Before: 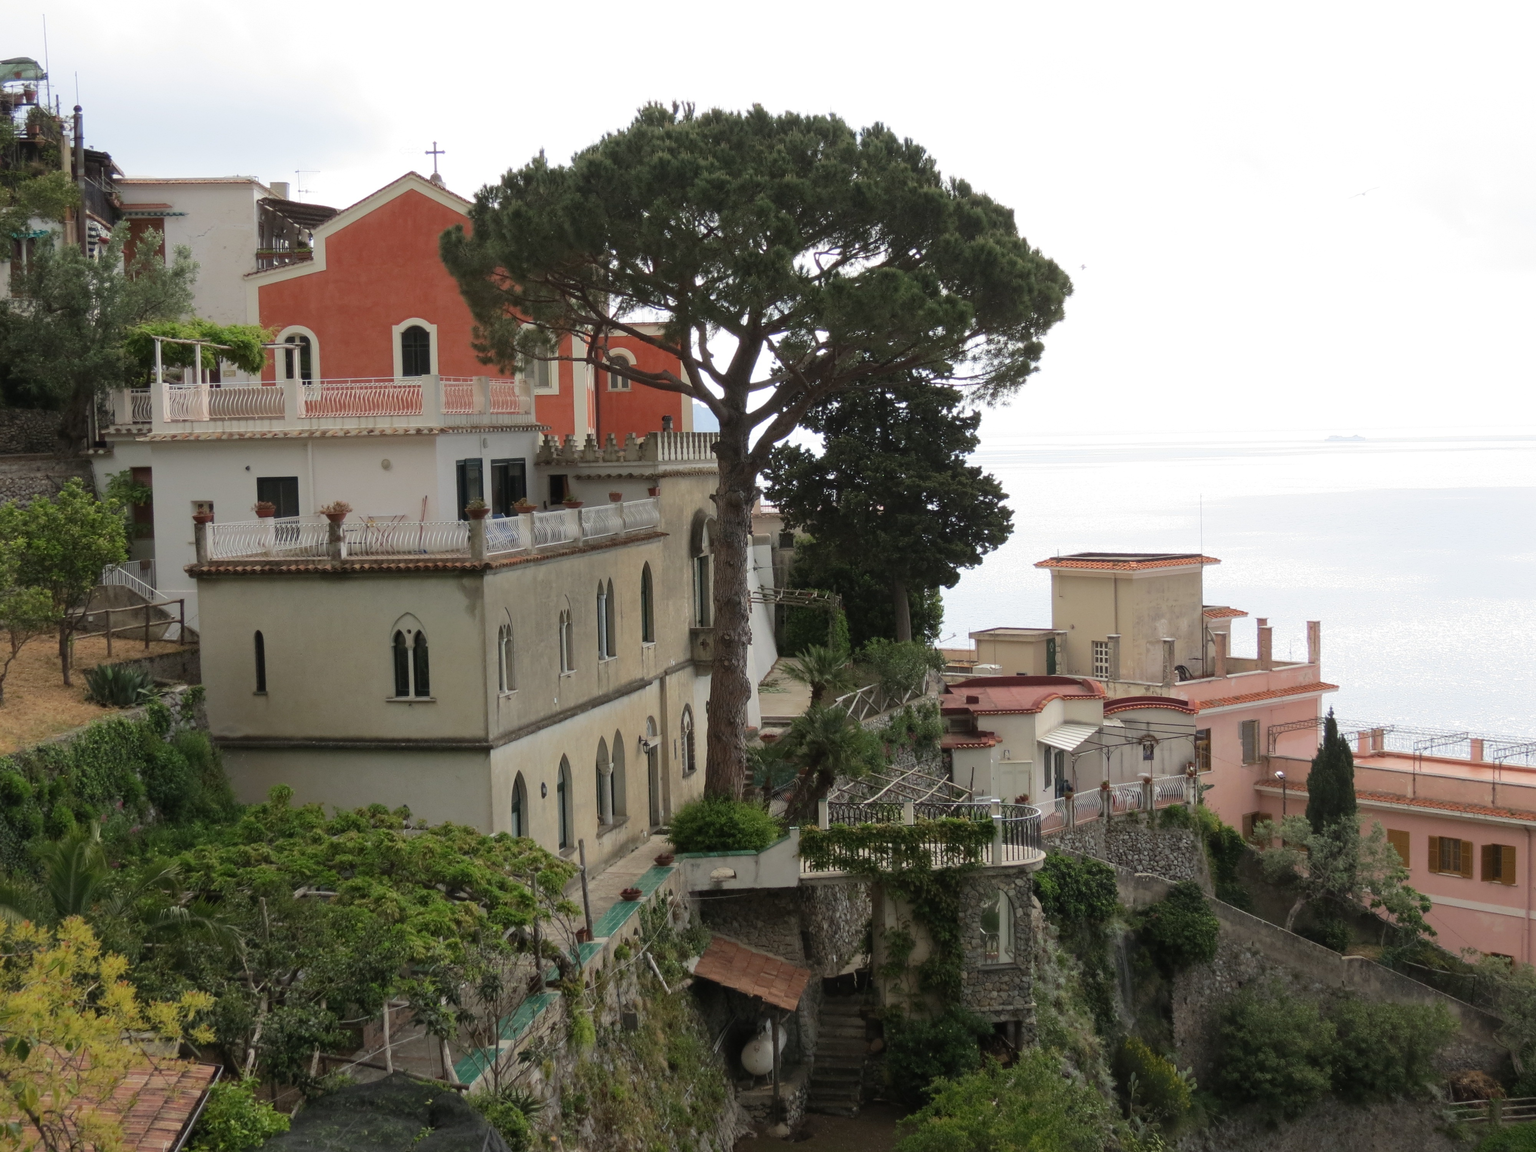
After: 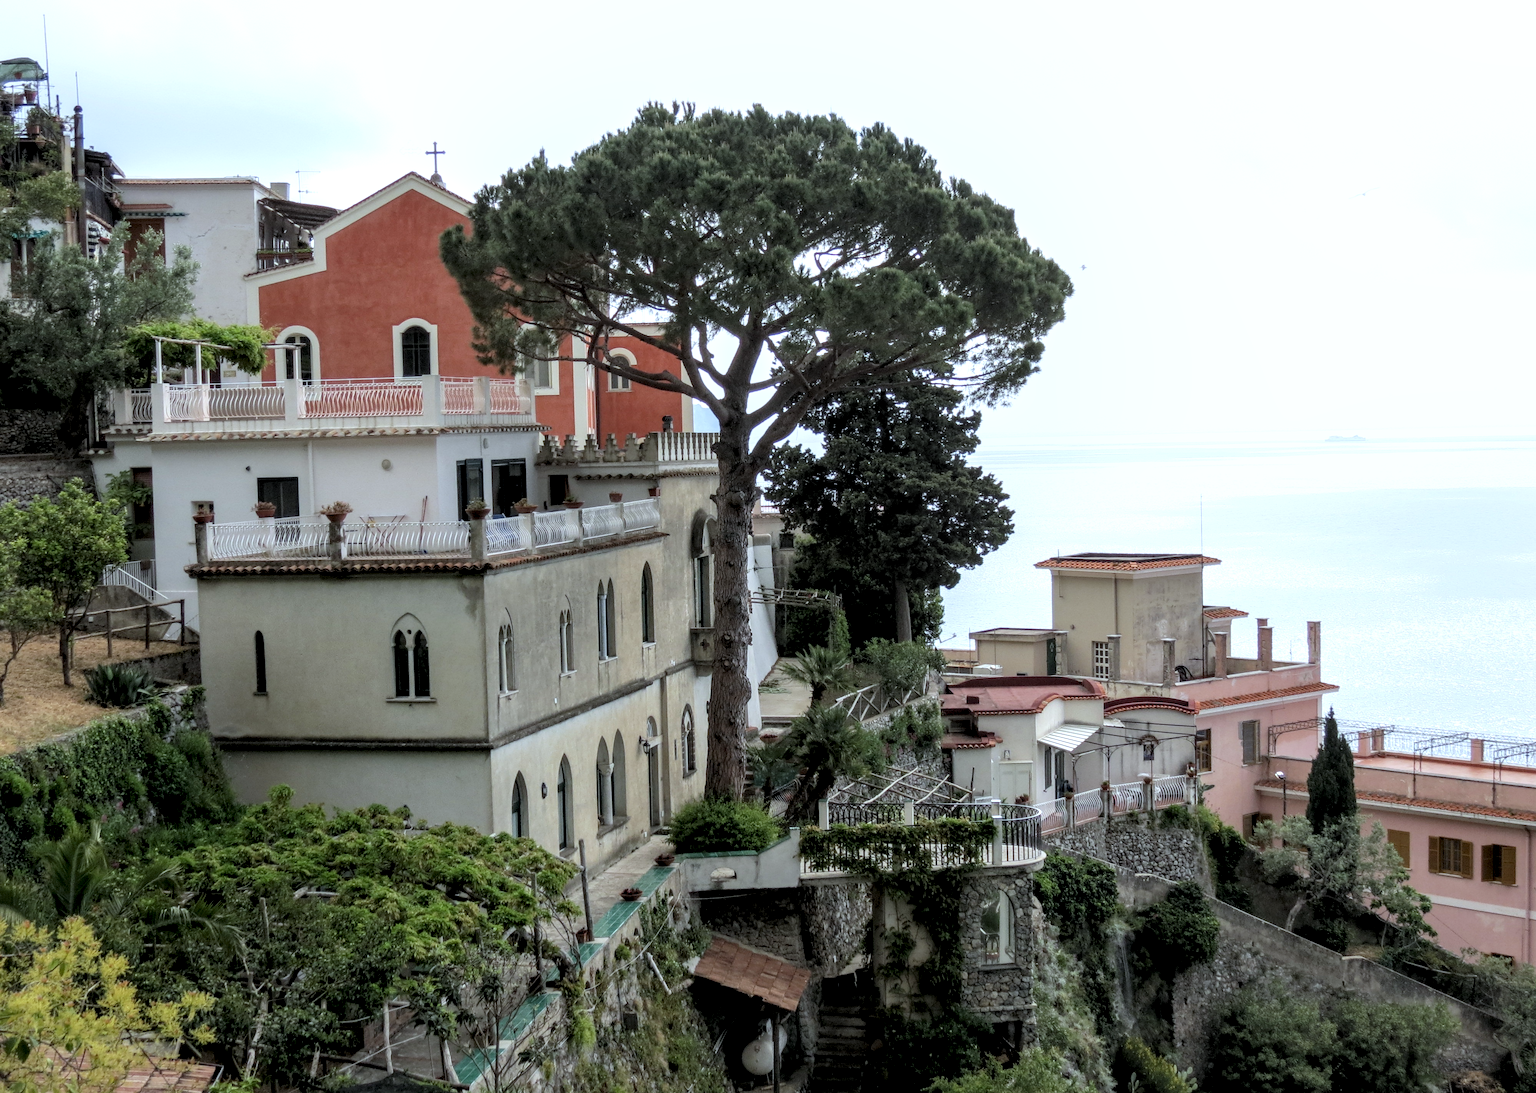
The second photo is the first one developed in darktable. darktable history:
crop and rotate: top 0%, bottom 5.097%
white balance: red 0.924, blue 1.095
local contrast: highlights 20%, detail 150%
rgb levels: levels [[0.01, 0.419, 0.839], [0, 0.5, 1], [0, 0.5, 1]]
